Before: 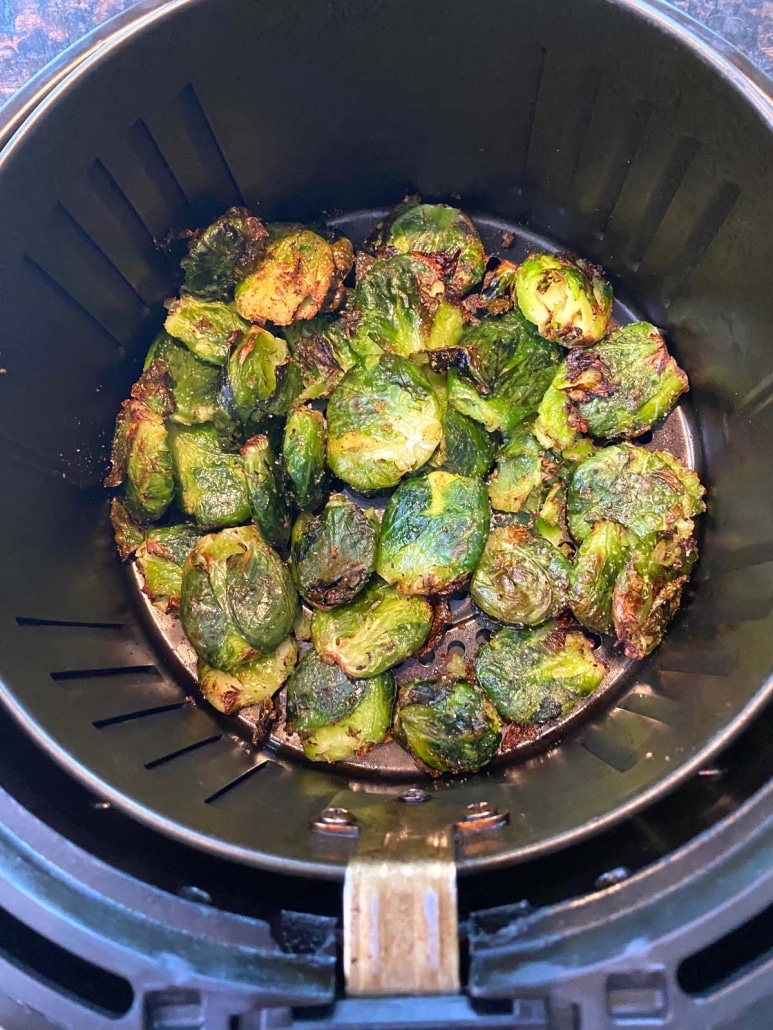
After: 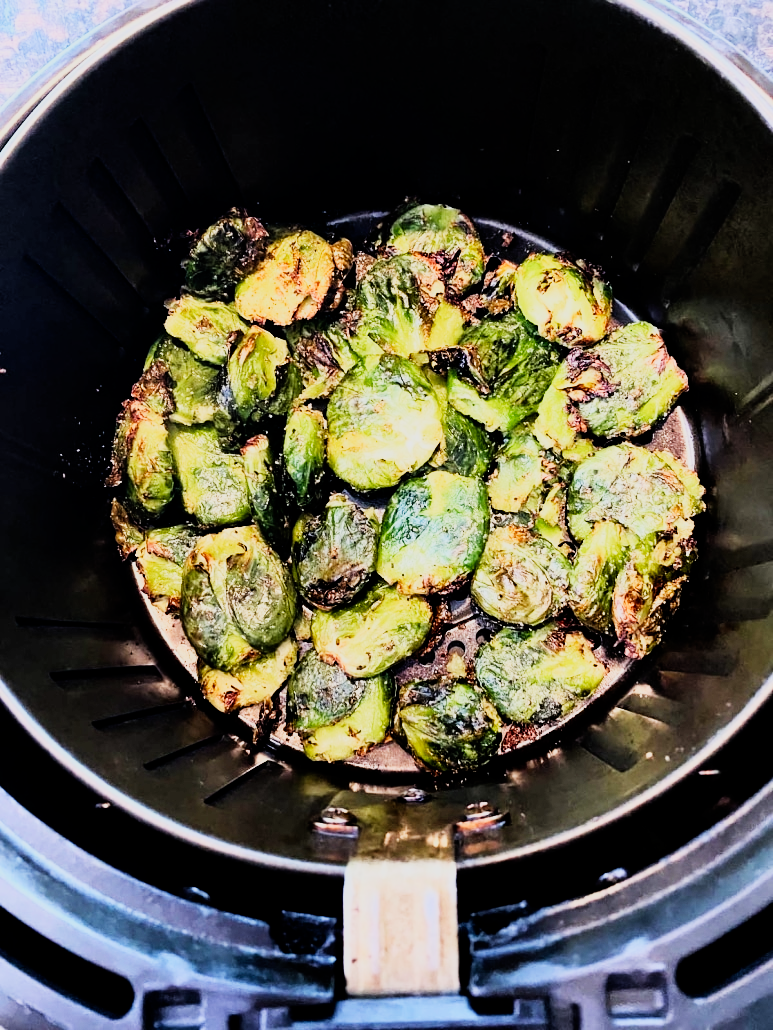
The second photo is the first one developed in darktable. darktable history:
rgb curve: curves: ch0 [(0, 0) (0.21, 0.15) (0.24, 0.21) (0.5, 0.75) (0.75, 0.96) (0.89, 0.99) (1, 1)]; ch1 [(0, 0.02) (0.21, 0.13) (0.25, 0.2) (0.5, 0.67) (0.75, 0.9) (0.89, 0.97) (1, 1)]; ch2 [(0, 0.02) (0.21, 0.13) (0.25, 0.2) (0.5, 0.67) (0.75, 0.9) (0.89, 0.97) (1, 1)], compensate middle gray true
exposure: exposure -0.462 EV, compensate highlight preservation false
filmic rgb: black relative exposure -16 EV, white relative exposure 5.31 EV, hardness 5.9, contrast 1.25, preserve chrominance no, color science v5 (2021)
